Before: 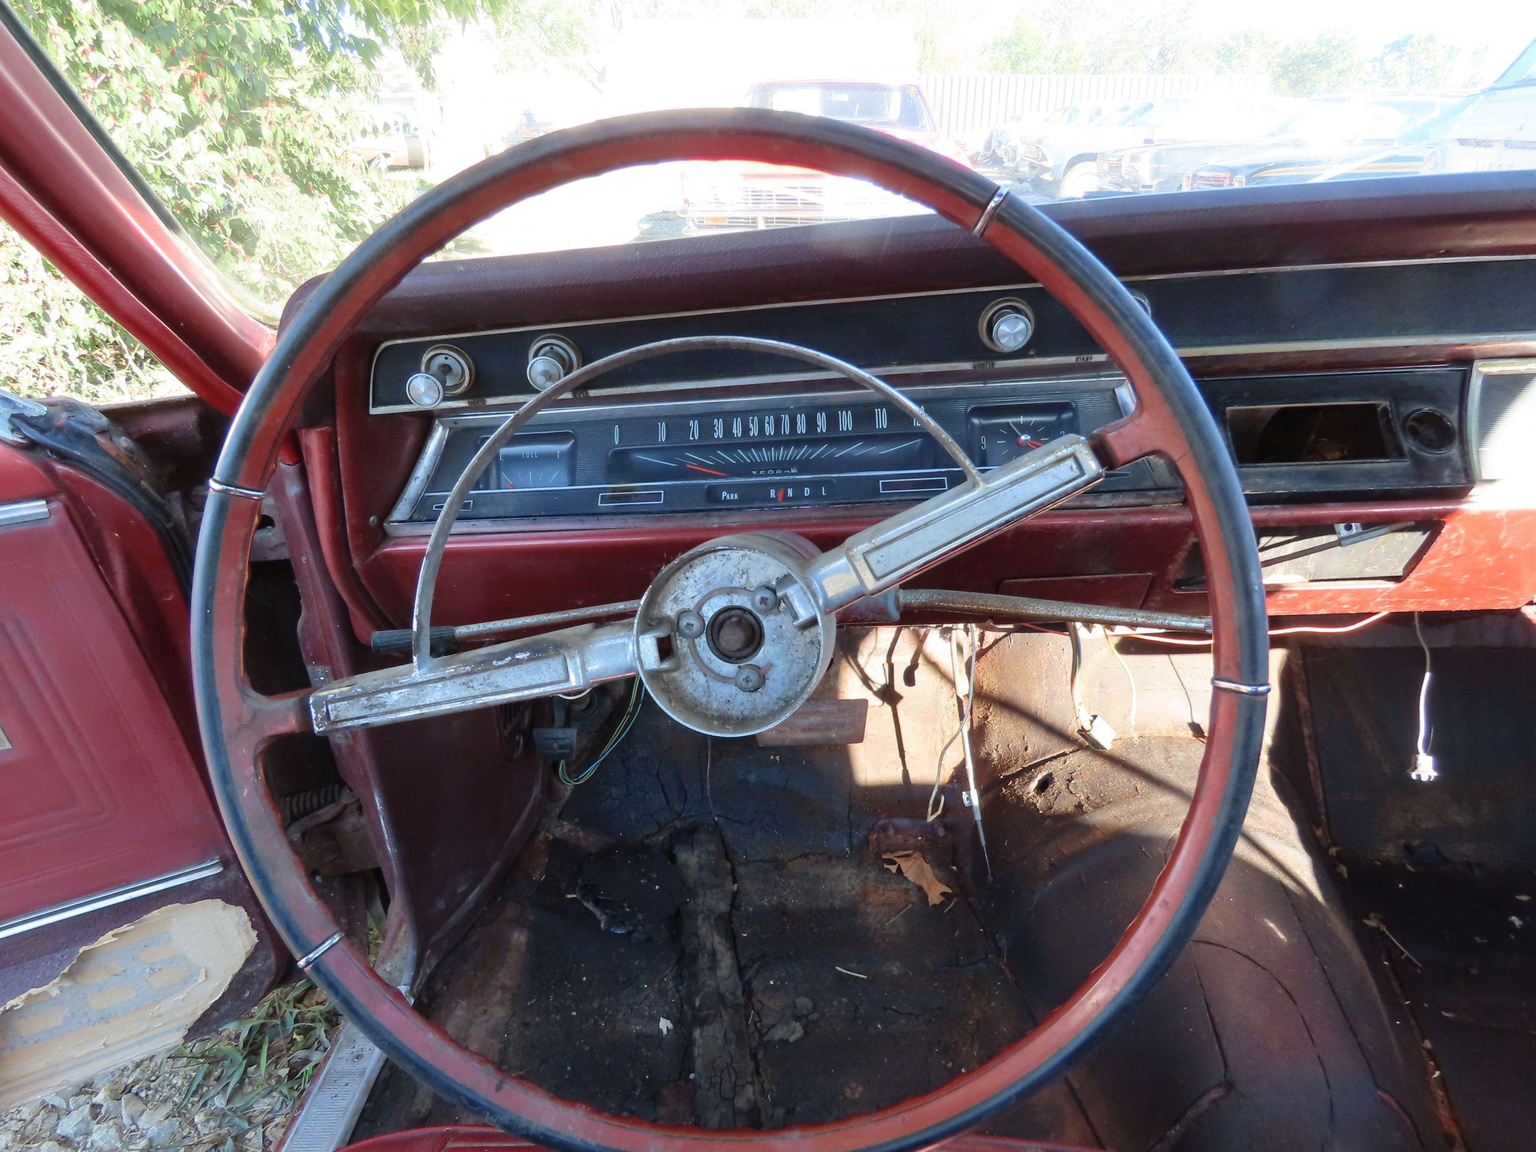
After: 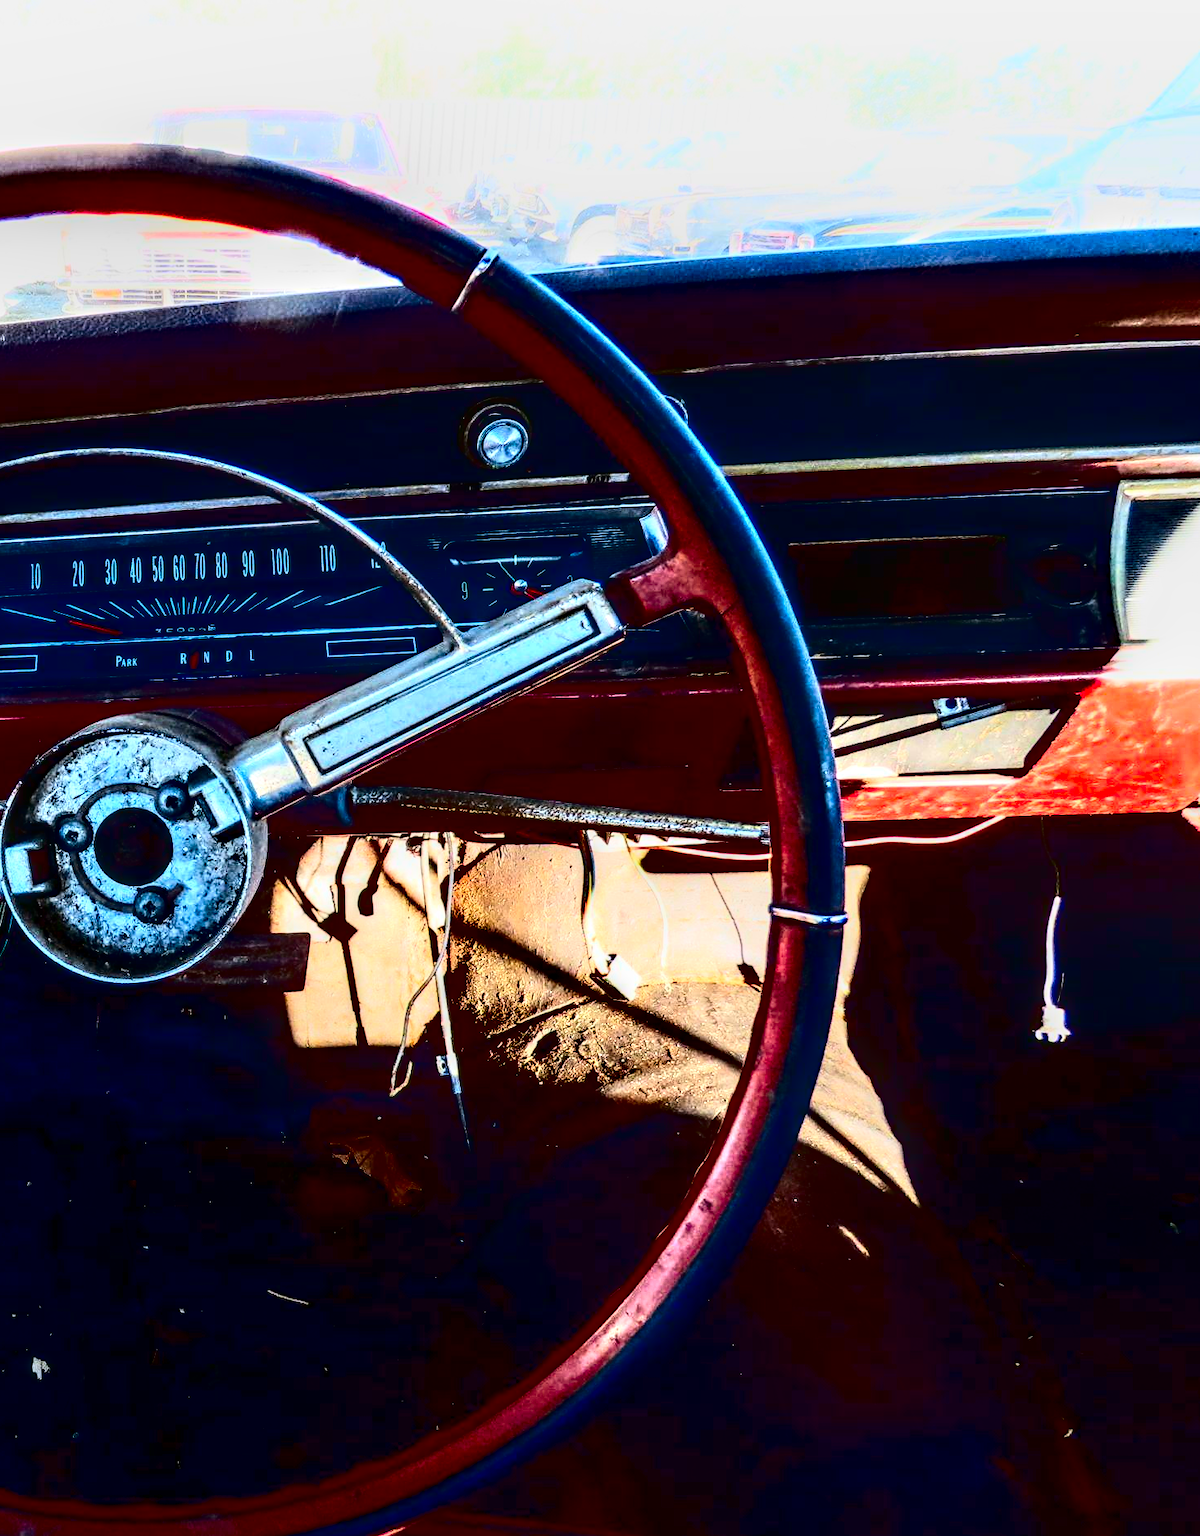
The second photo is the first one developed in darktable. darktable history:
shadows and highlights: shadows -24.62, highlights 49.38, soften with gaussian
local contrast: highlights 16%, detail 186%
crop: left 41.372%
contrast brightness saturation: contrast 0.778, brightness -0.981, saturation 0.993
